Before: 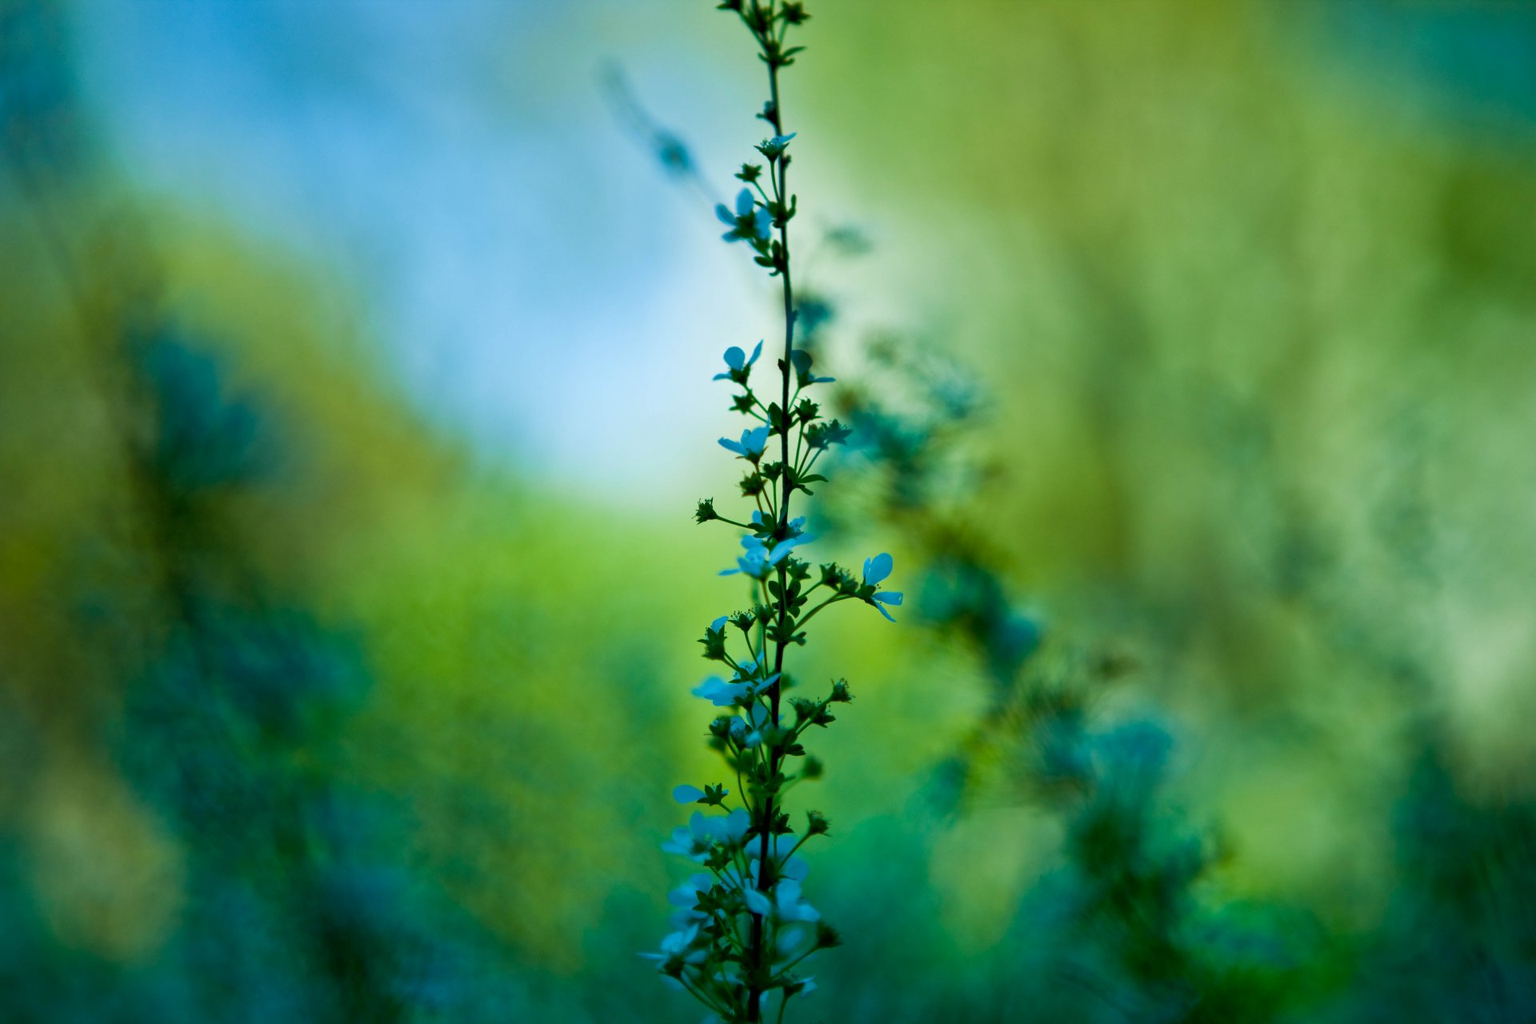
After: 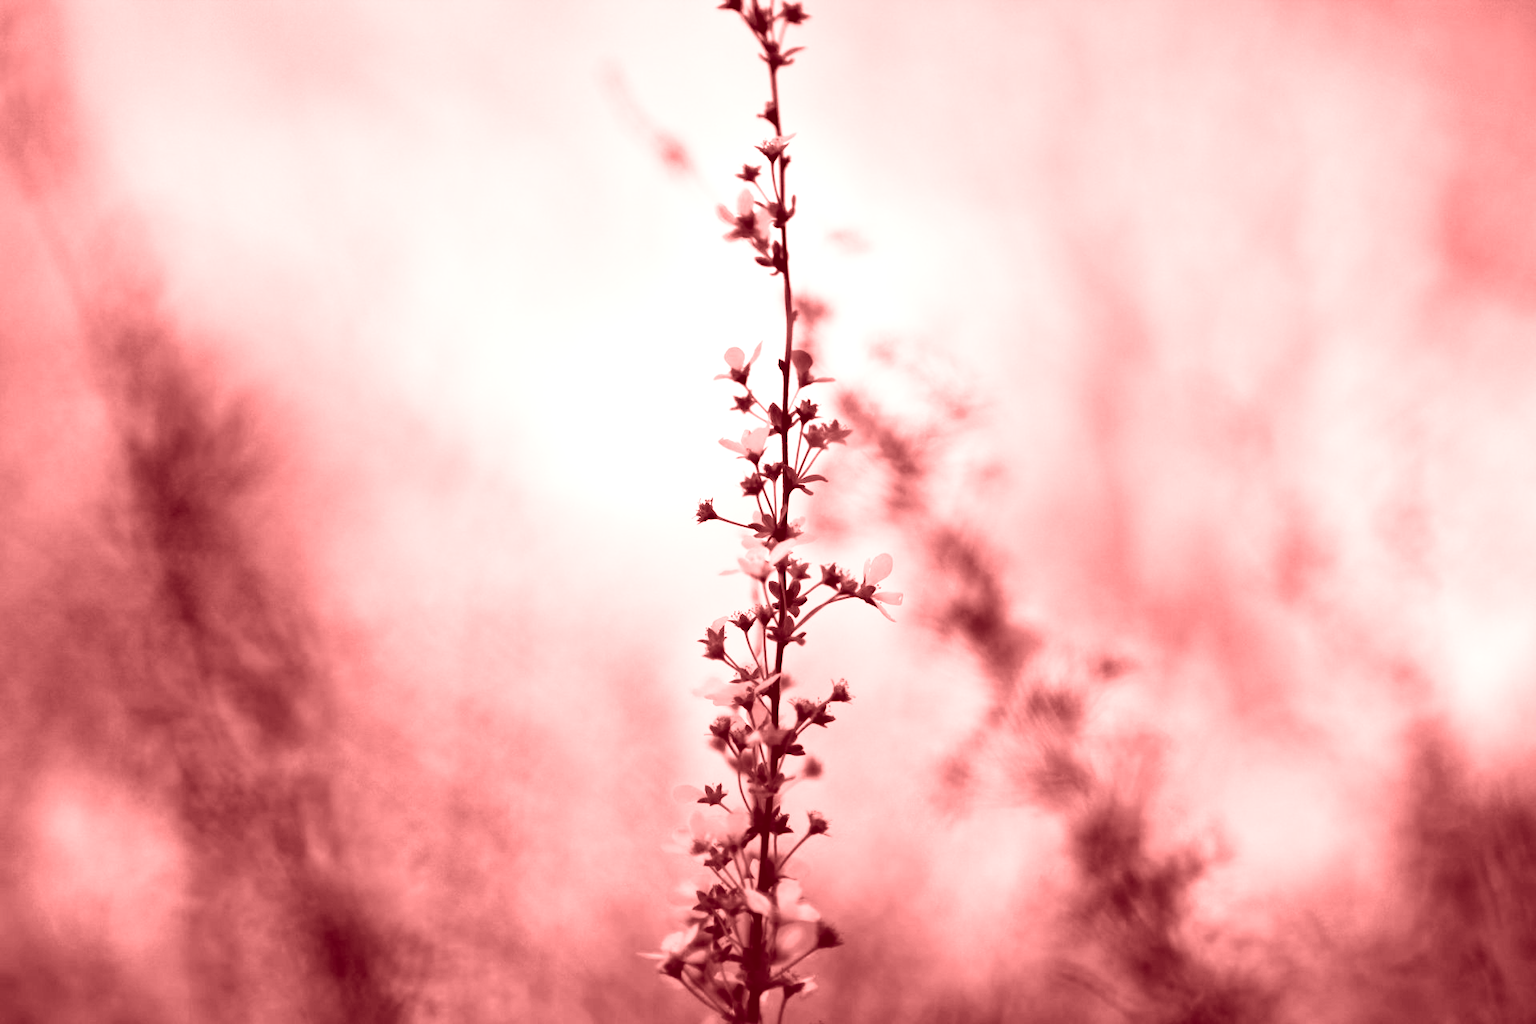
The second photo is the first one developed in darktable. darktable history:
colorize: saturation 60%, source mix 100%
base curve: curves: ch0 [(0, 0) (0.007, 0.004) (0.027, 0.03) (0.046, 0.07) (0.207, 0.54) (0.442, 0.872) (0.673, 0.972) (1, 1)], preserve colors none
